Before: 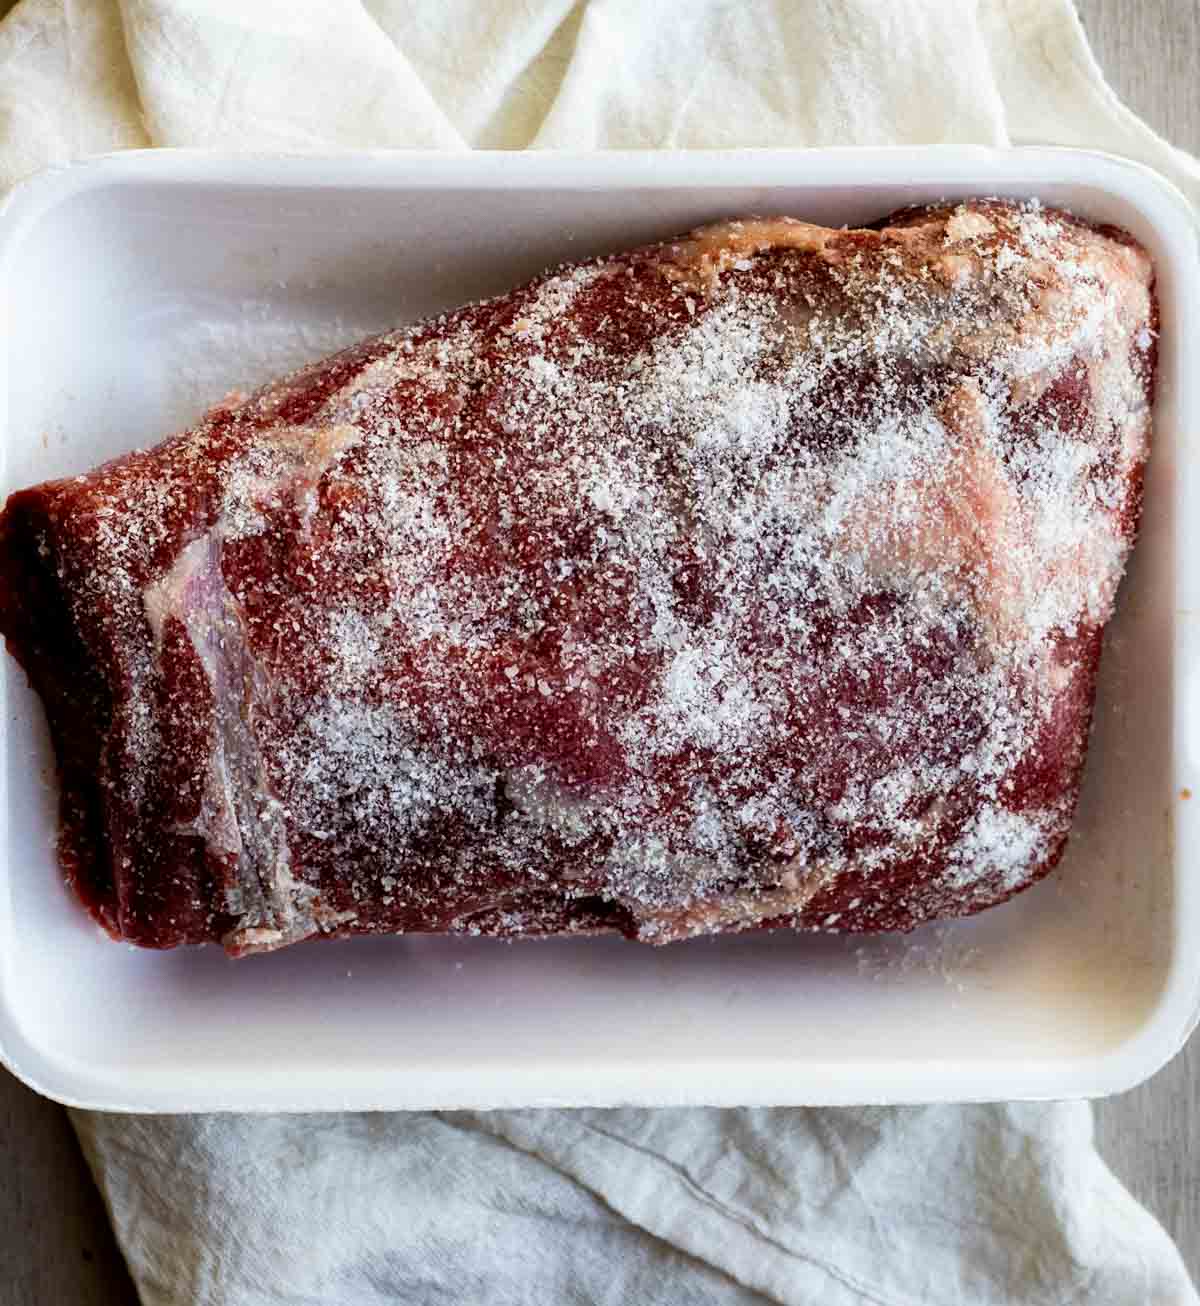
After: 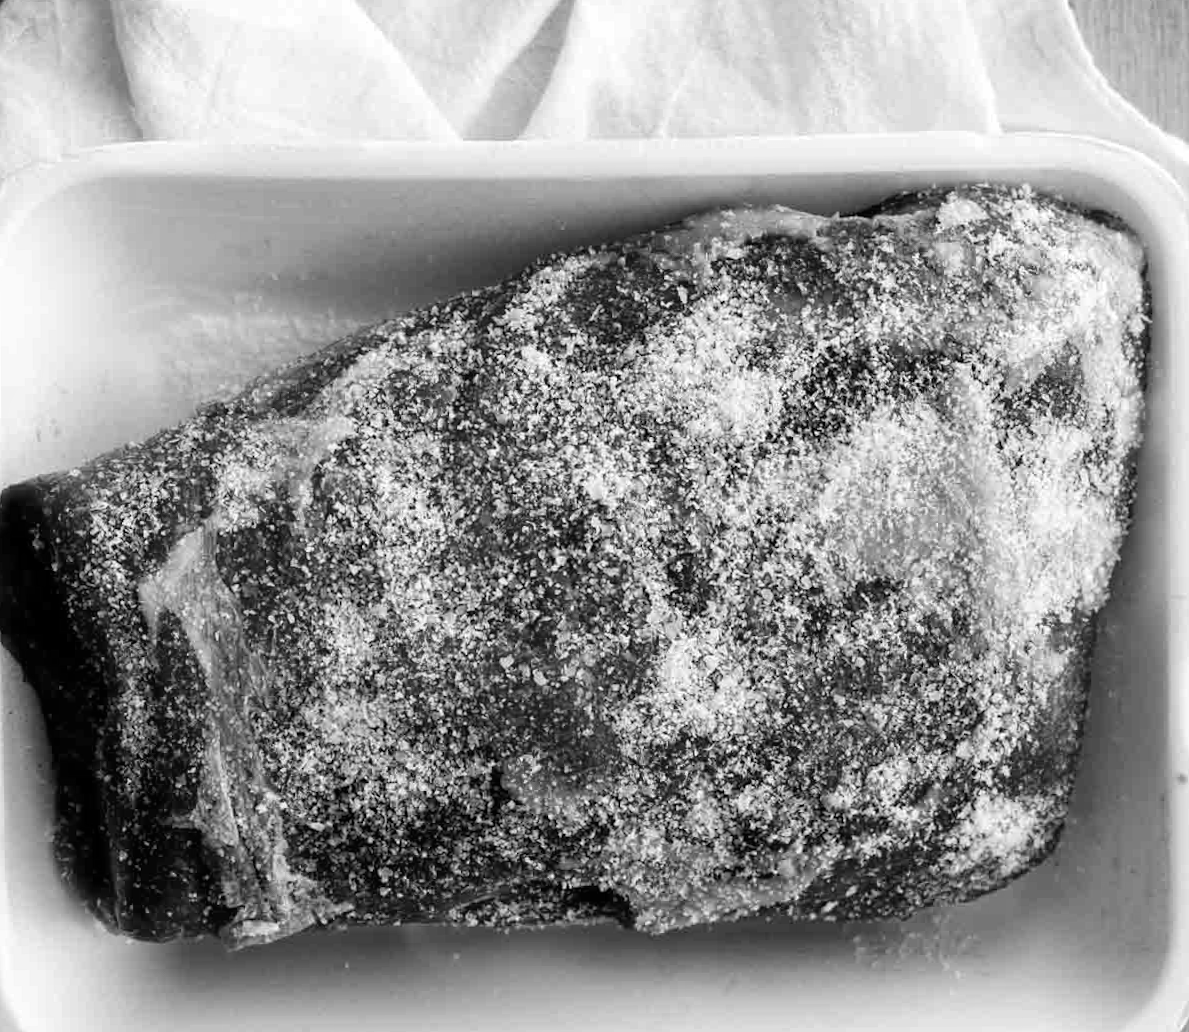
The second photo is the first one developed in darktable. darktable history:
crop: bottom 19.644%
monochrome: on, module defaults
rotate and perspective: rotation -0.45°, automatic cropping original format, crop left 0.008, crop right 0.992, crop top 0.012, crop bottom 0.988
white balance: red 1.123, blue 0.83
